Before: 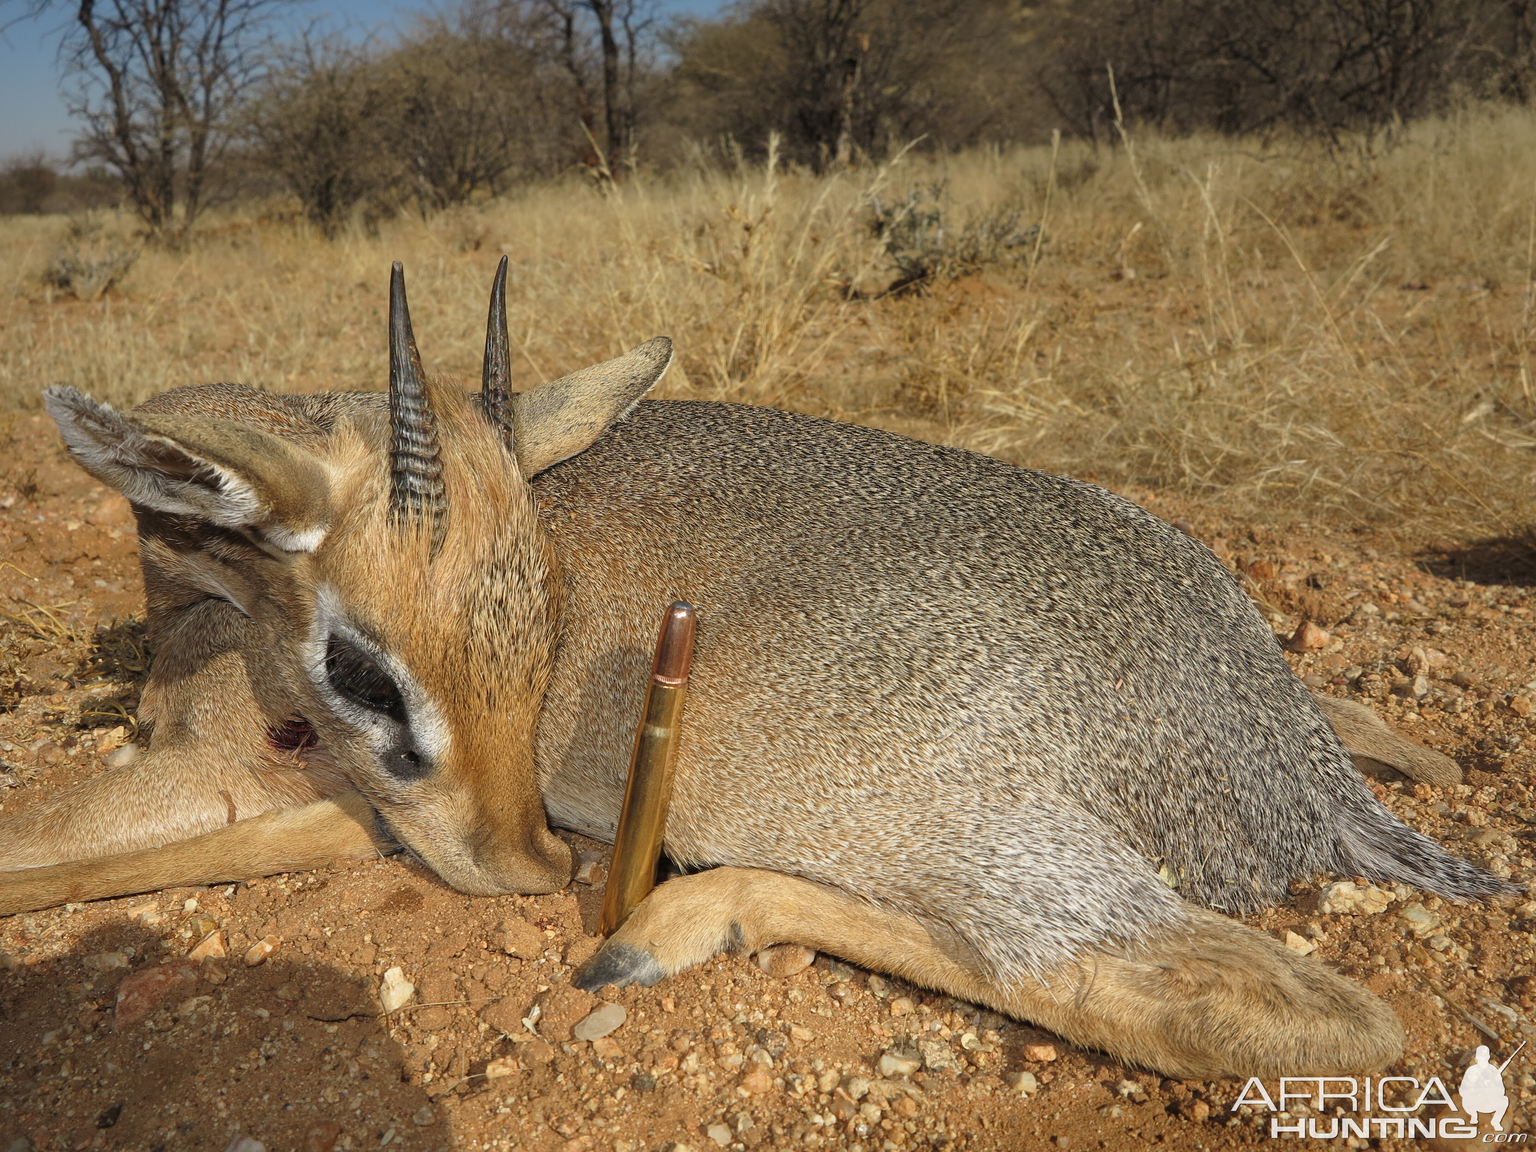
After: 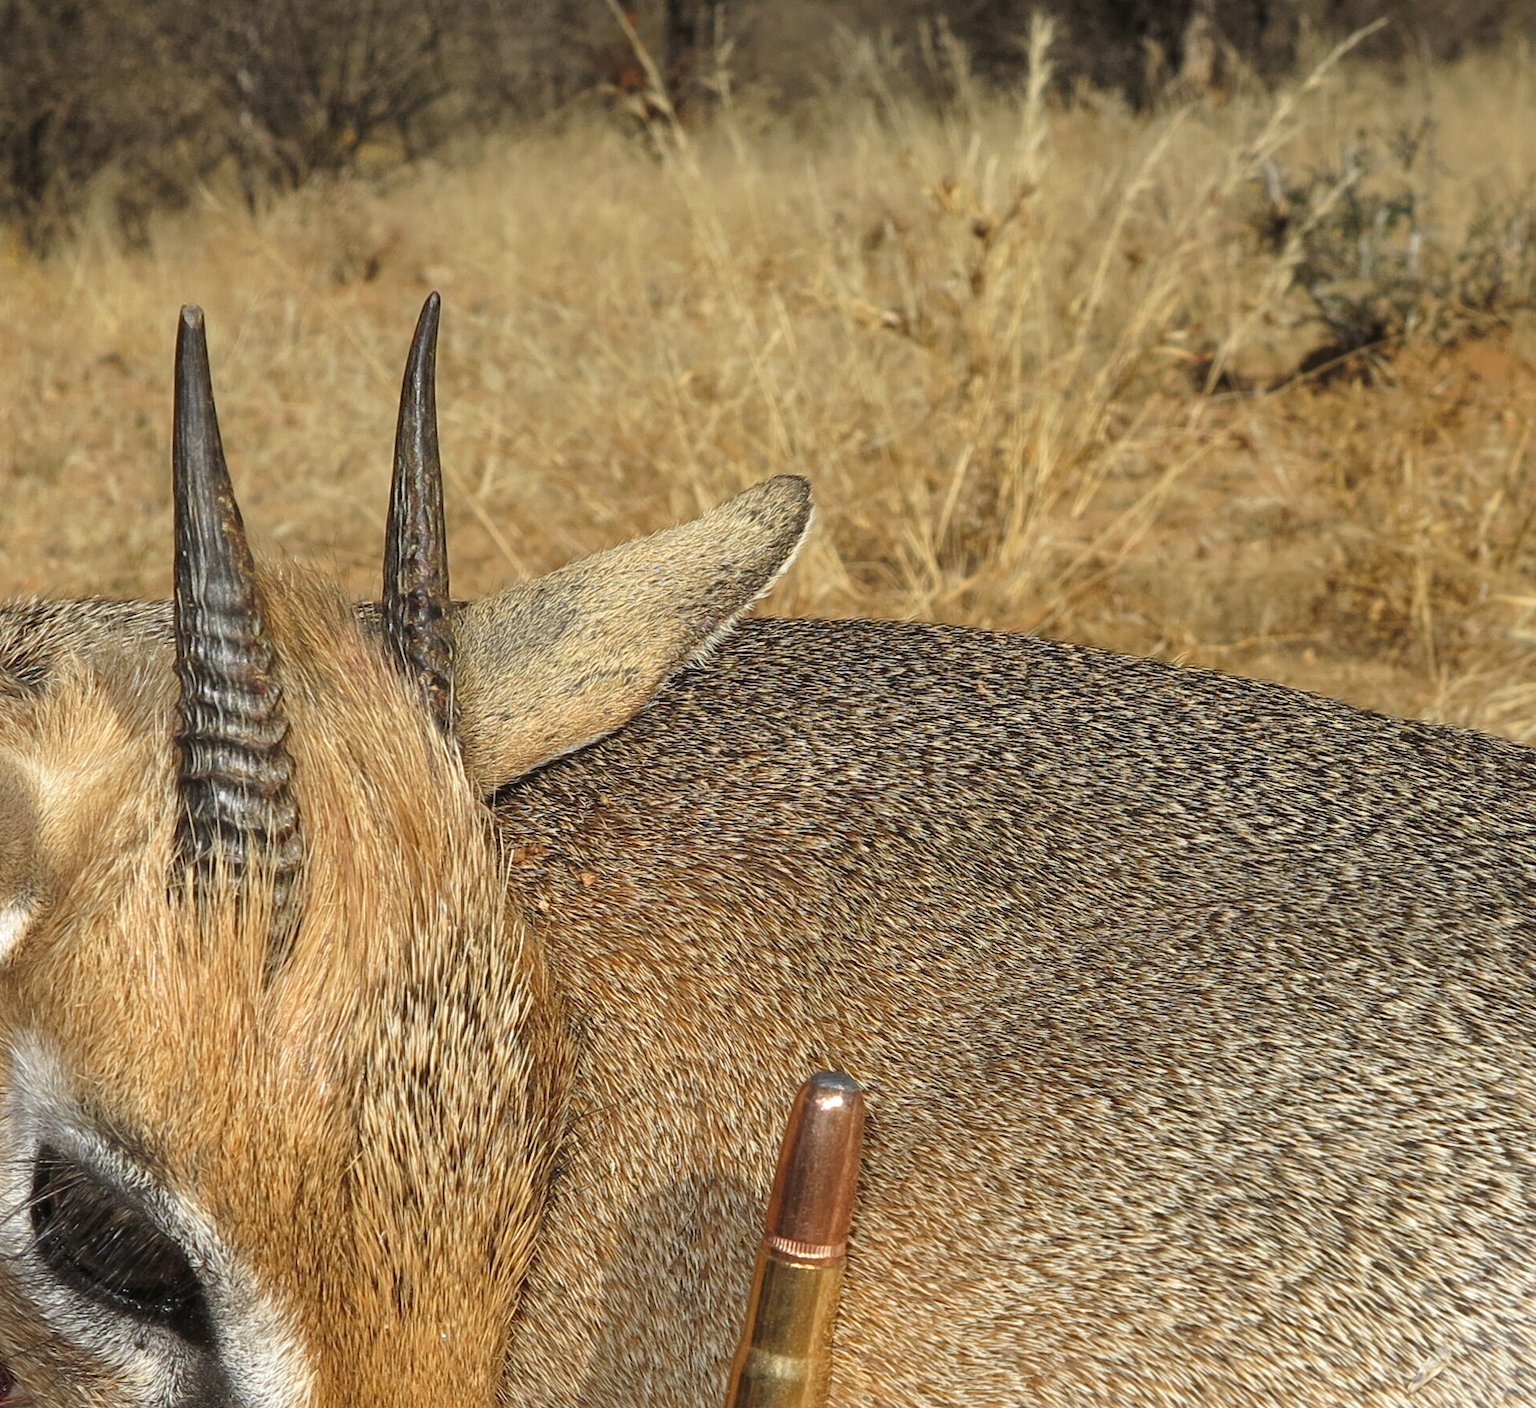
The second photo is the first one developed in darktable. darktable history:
exposure: exposure 0.201 EV, compensate highlight preservation false
crop: left 20.339%, top 10.907%, right 35.277%, bottom 34.817%
